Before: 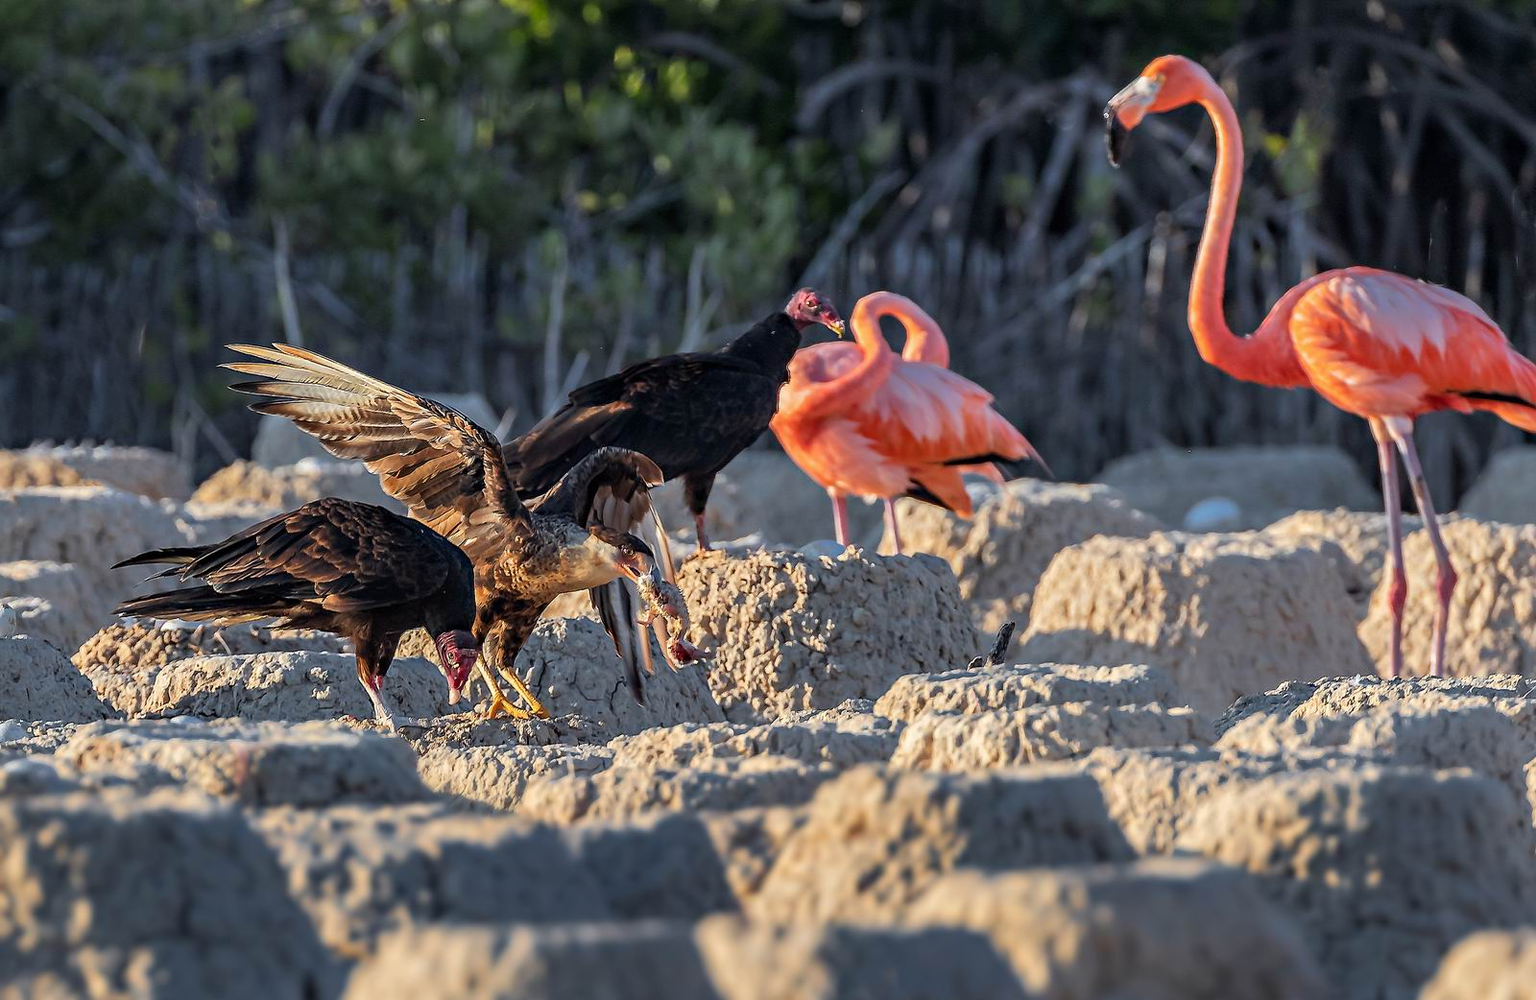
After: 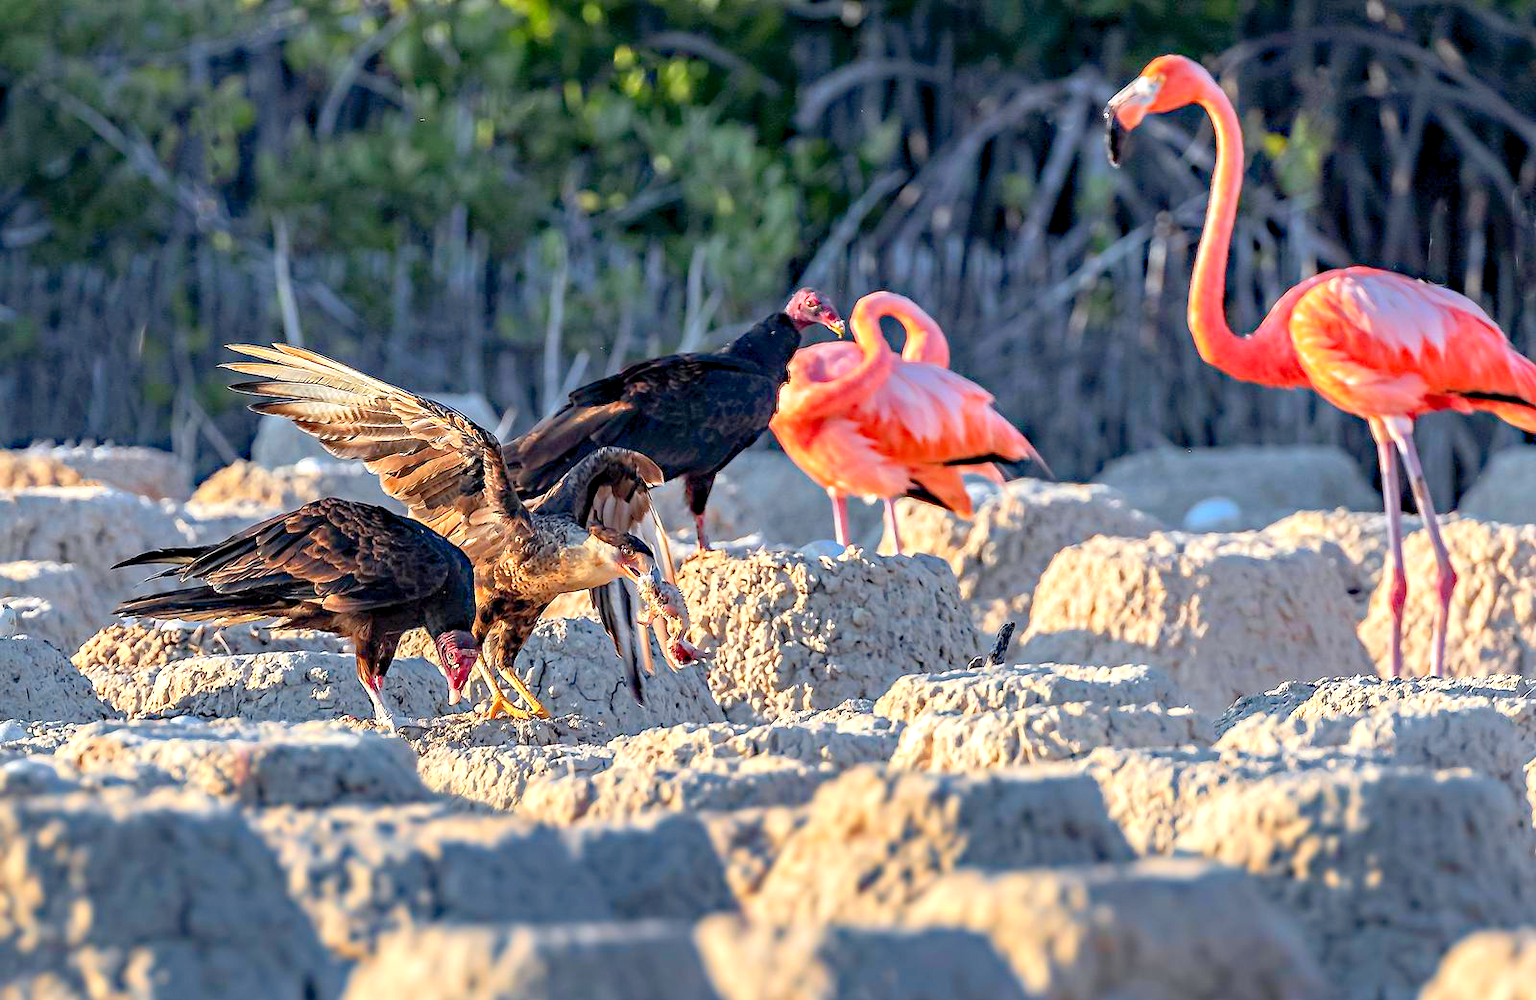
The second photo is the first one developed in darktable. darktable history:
exposure: black level correction 0.002, compensate exposure bias true, compensate highlight preservation false
haze removal: adaptive false
levels: levels [0, 0.445, 1]
